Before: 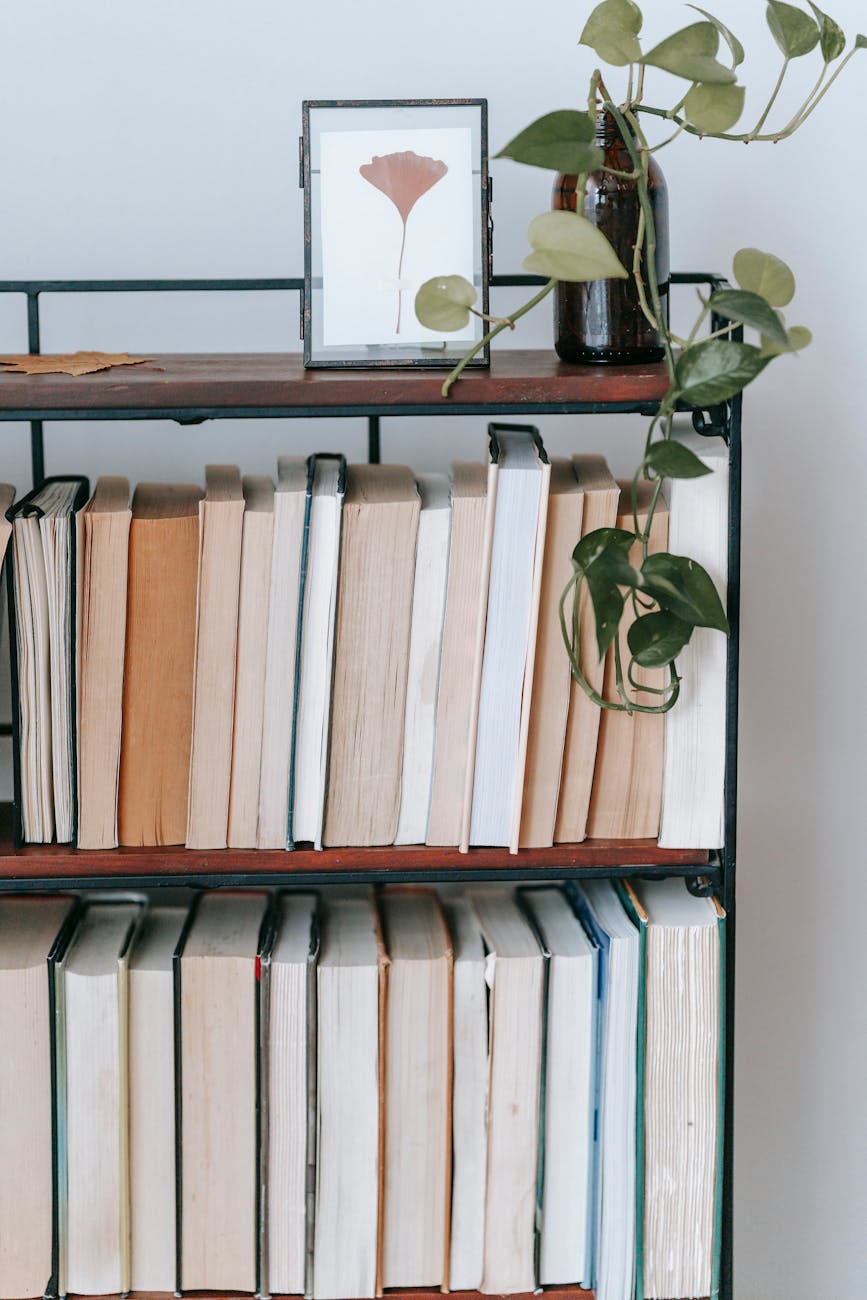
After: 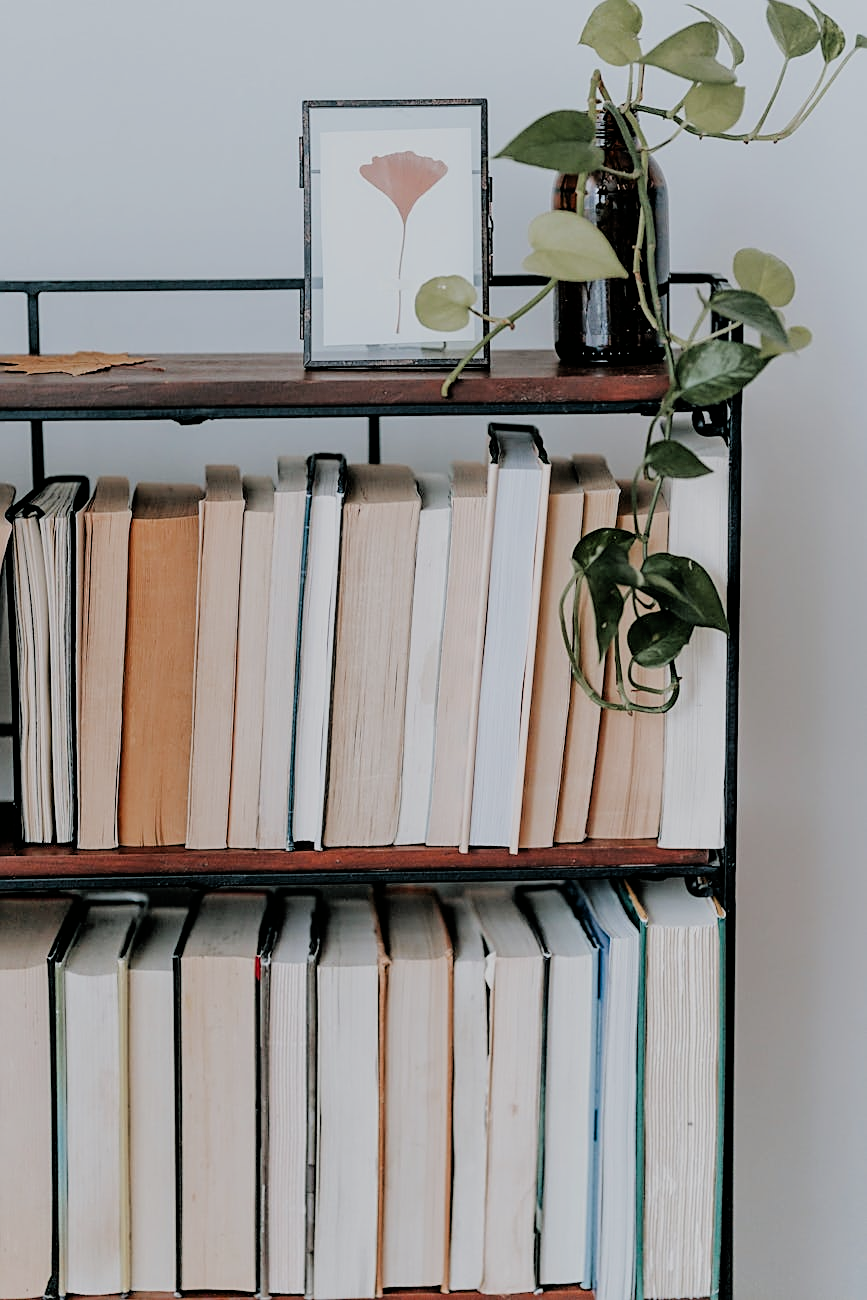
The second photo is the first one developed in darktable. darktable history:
sharpen: on, module defaults
filmic rgb: black relative exposure -4.62 EV, white relative exposure 4.78 EV, hardness 2.34, latitude 35.31%, contrast 1.042, highlights saturation mix 0.796%, shadows ↔ highlights balance 1.17%
exposure: exposure -0.069 EV, compensate highlight preservation false
